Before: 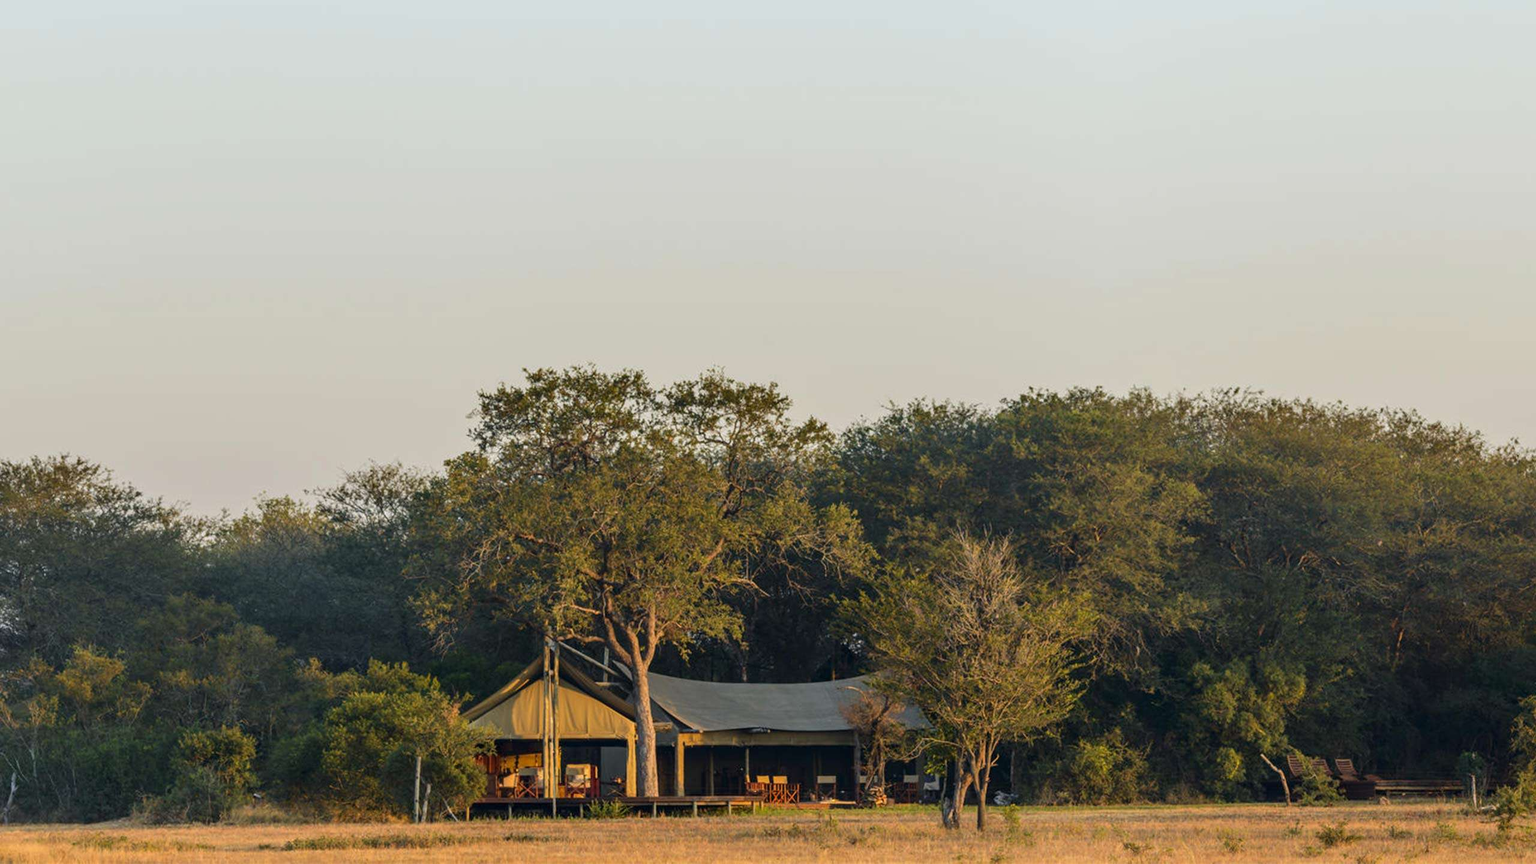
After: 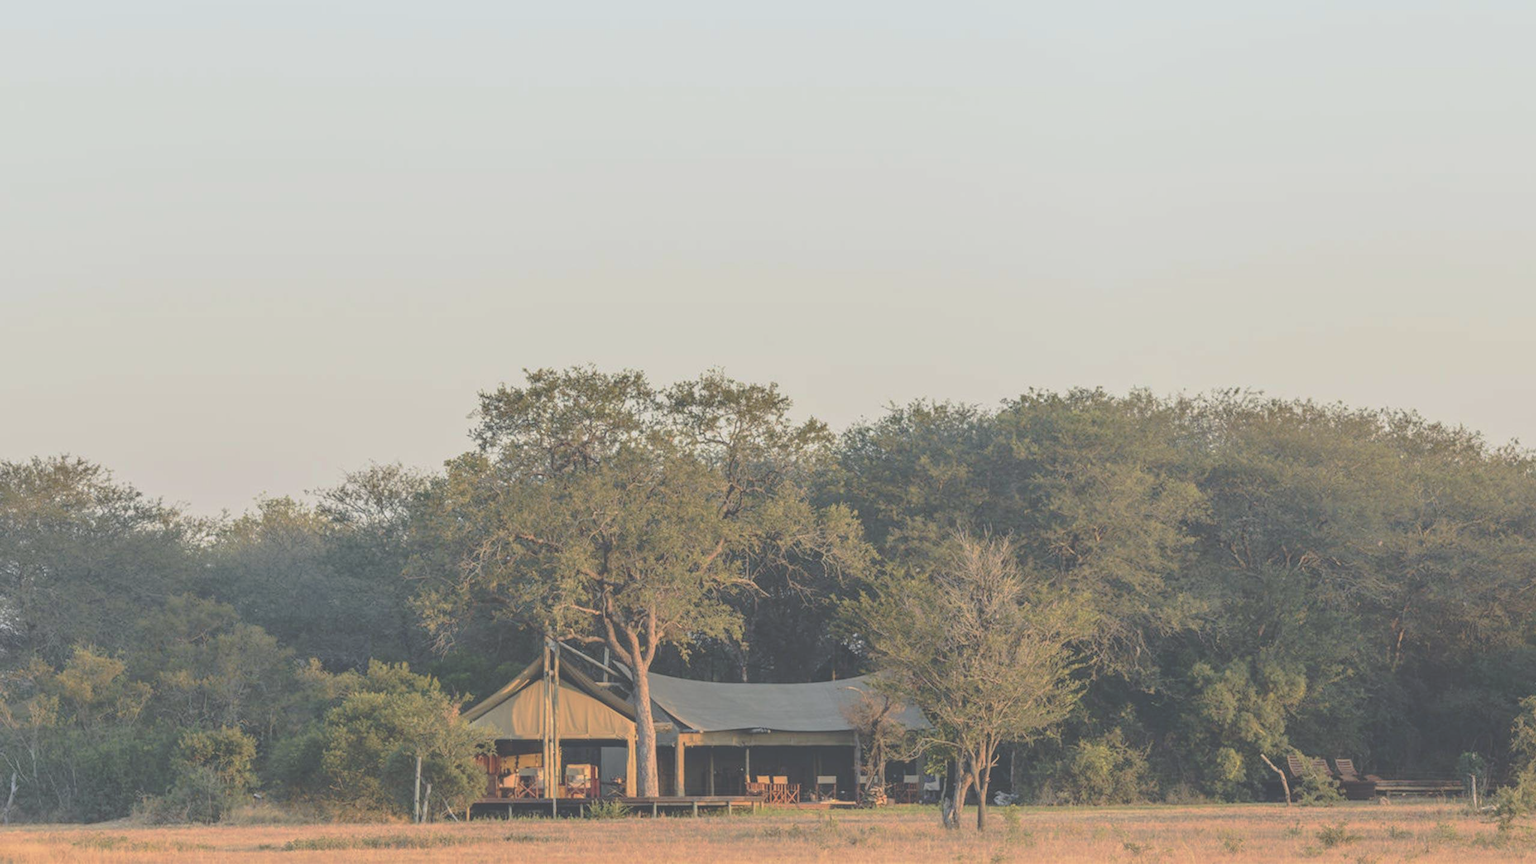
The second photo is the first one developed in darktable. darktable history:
exposure: black level correction -0.041, exposure 0.064 EV, compensate highlight preservation false
tone curve: curves: ch0 [(0, 0) (0.003, 0.03) (0.011, 0.03) (0.025, 0.033) (0.044, 0.038) (0.069, 0.057) (0.1, 0.109) (0.136, 0.174) (0.177, 0.243) (0.224, 0.313) (0.277, 0.391) (0.335, 0.464) (0.399, 0.515) (0.468, 0.563) (0.543, 0.616) (0.623, 0.679) (0.709, 0.766) (0.801, 0.865) (0.898, 0.948) (1, 1)], preserve colors none
filmic rgb: black relative exposure -7.65 EV, white relative exposure 4.56 EV, hardness 3.61
